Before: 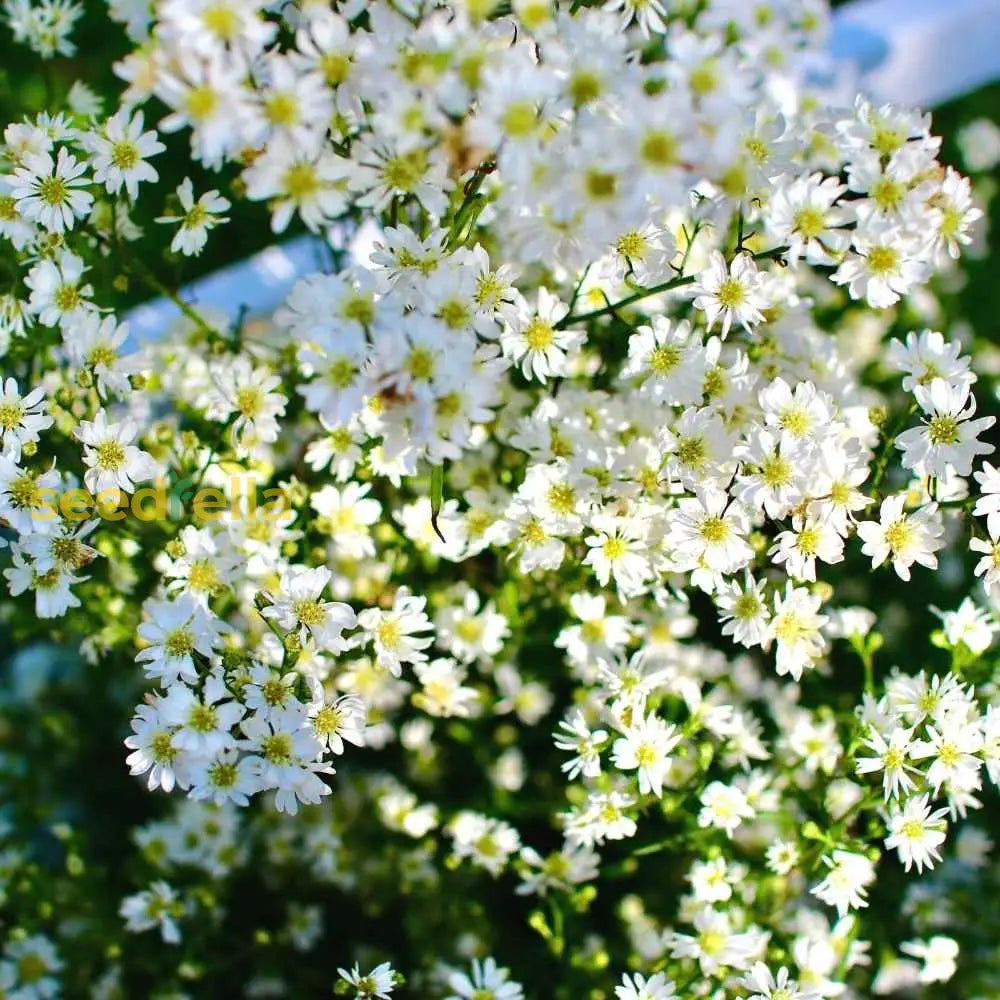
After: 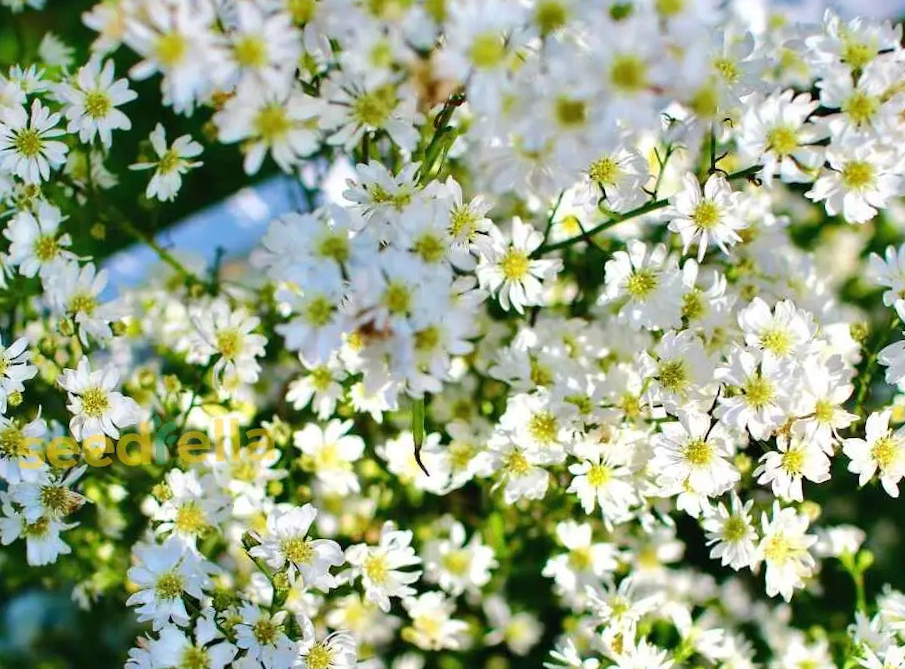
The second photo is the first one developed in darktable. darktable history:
crop: left 3.015%, top 8.969%, right 9.647%, bottom 26.457%
rotate and perspective: rotation -2.22°, lens shift (horizontal) -0.022, automatic cropping off
